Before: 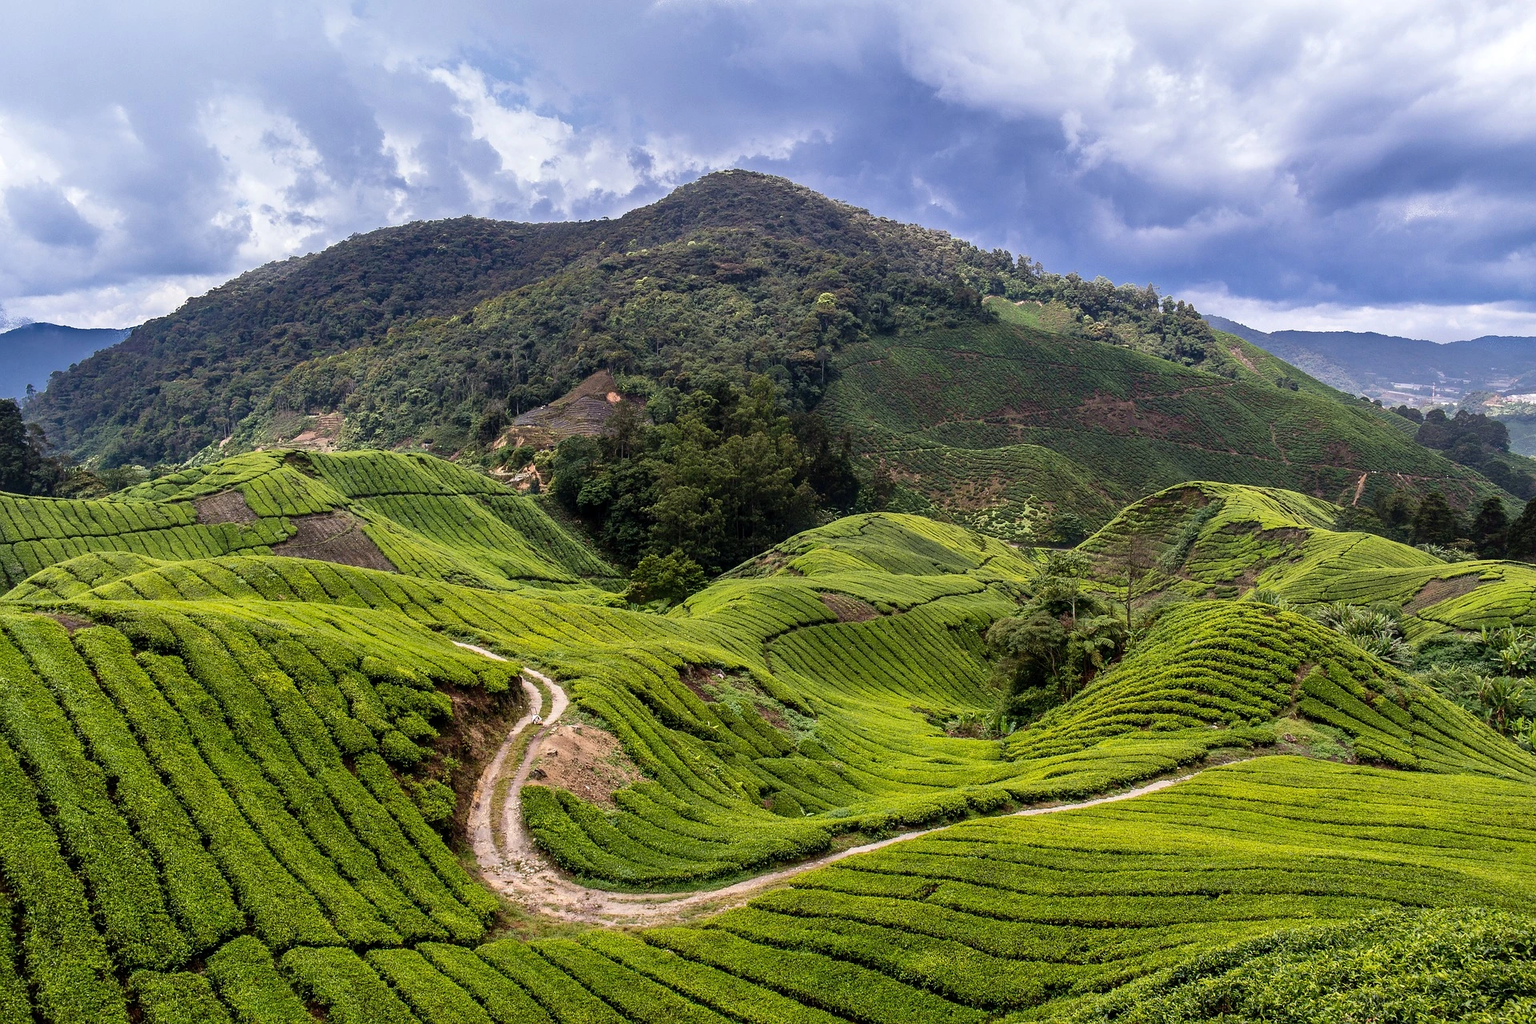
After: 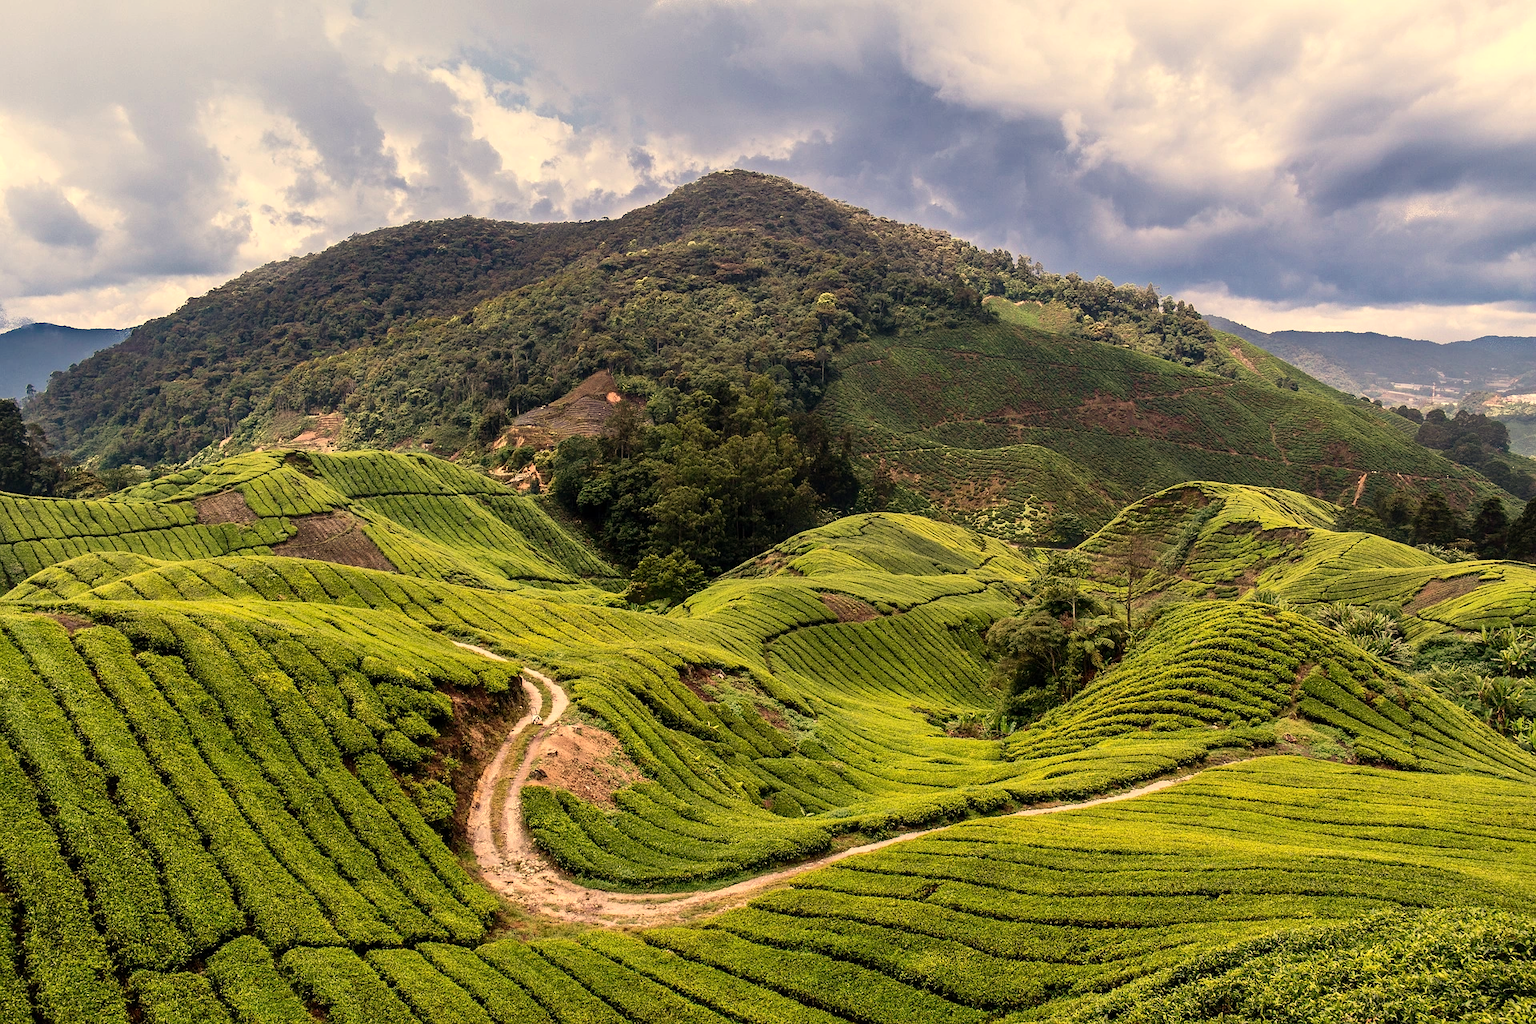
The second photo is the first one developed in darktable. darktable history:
contrast brightness saturation: contrast 0.1, brightness 0.02, saturation 0.02
white balance: red 1.138, green 0.996, blue 0.812
